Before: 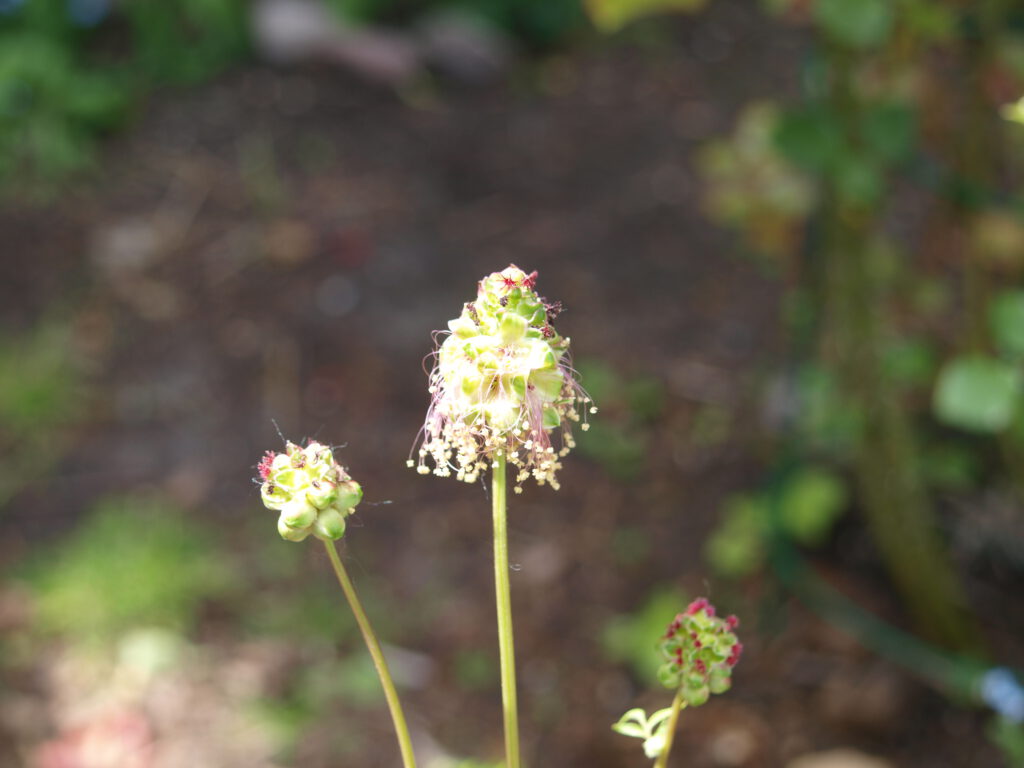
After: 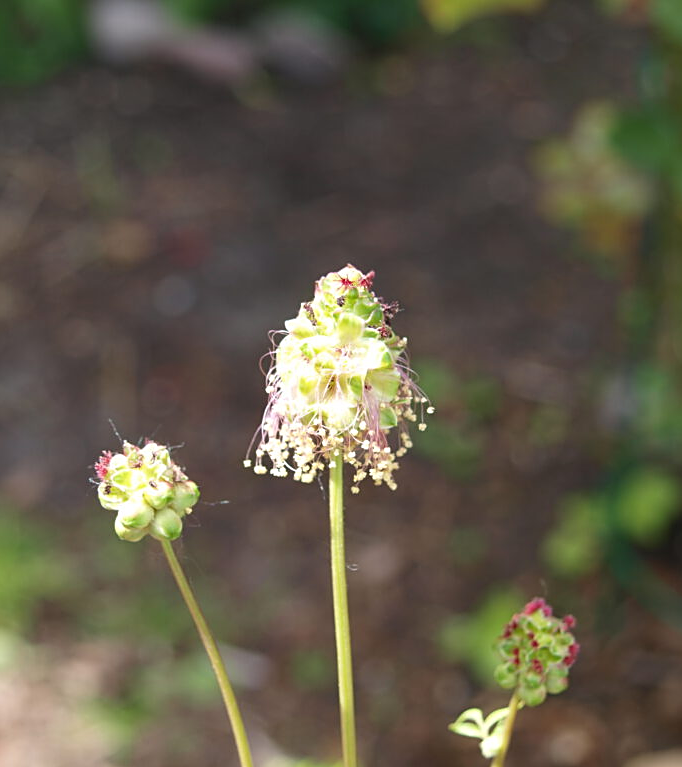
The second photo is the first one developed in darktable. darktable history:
sharpen: on, module defaults
crop and rotate: left 15.996%, right 17.329%
